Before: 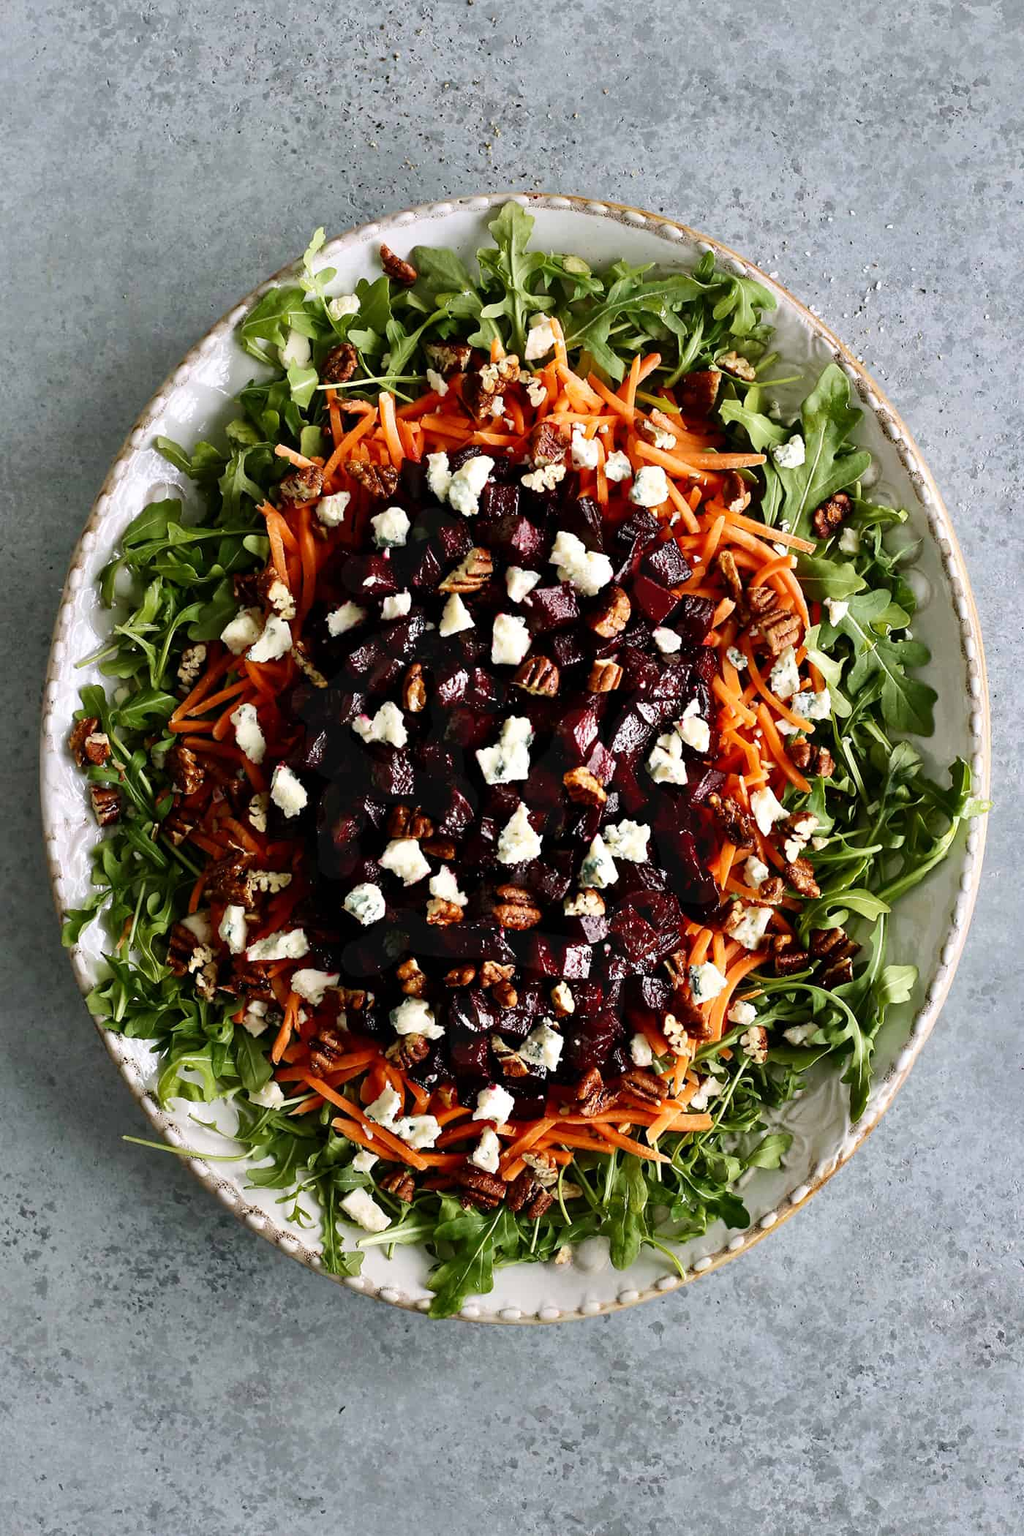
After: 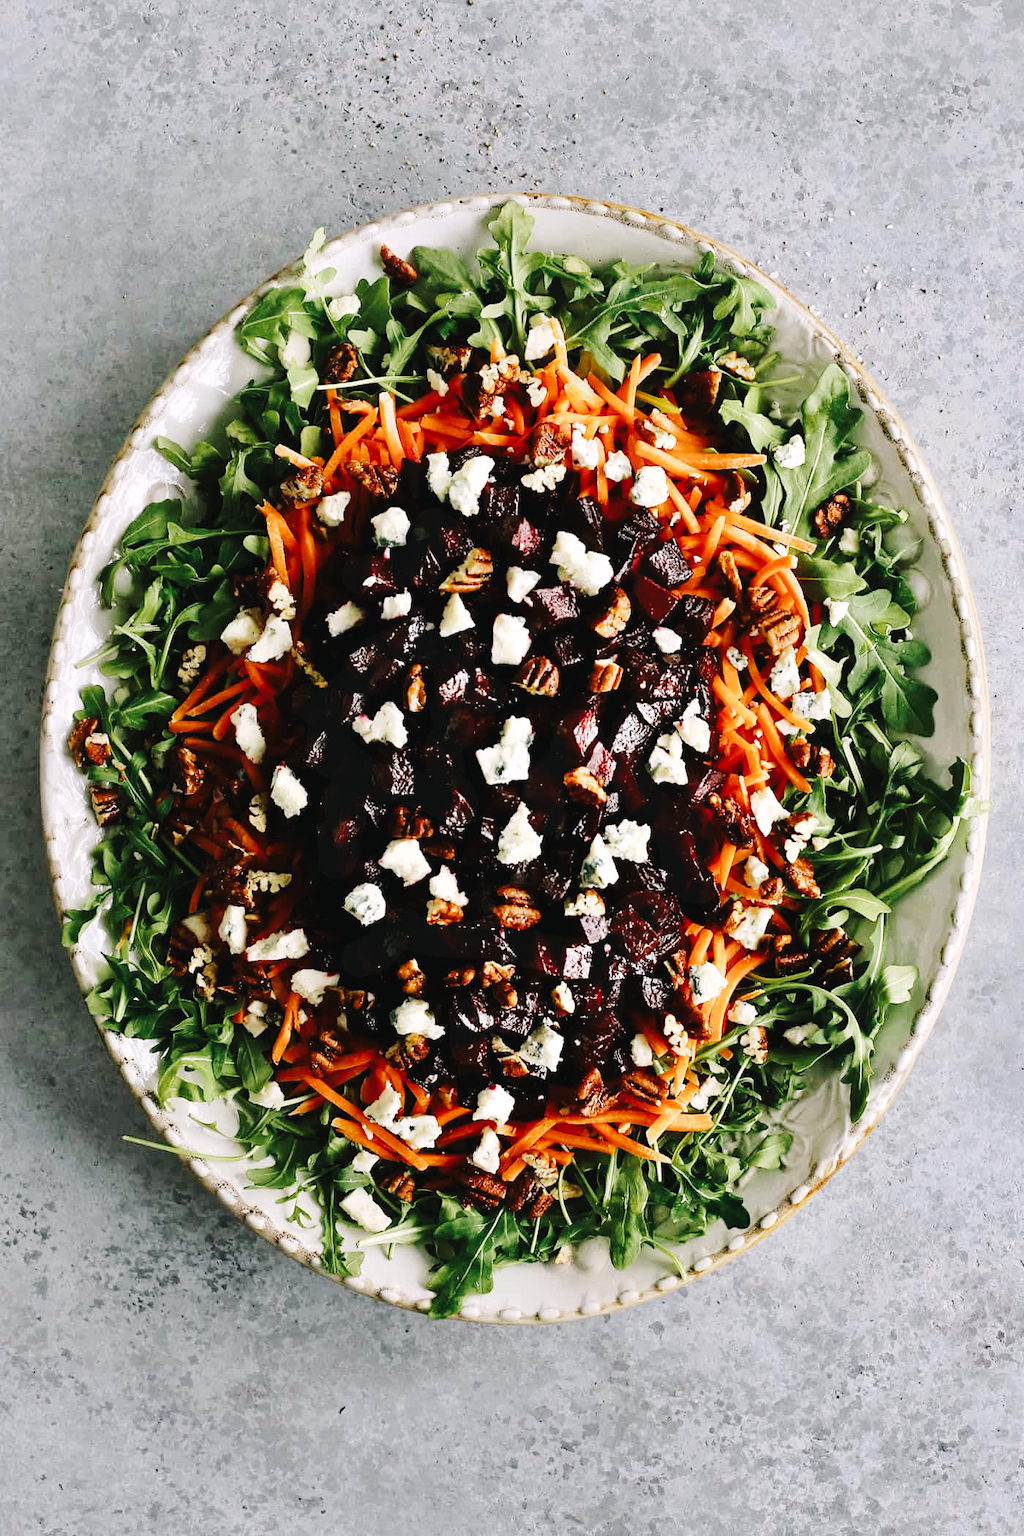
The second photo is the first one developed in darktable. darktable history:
tone curve: curves: ch0 [(0, 0) (0.003, 0.023) (0.011, 0.029) (0.025, 0.037) (0.044, 0.047) (0.069, 0.057) (0.1, 0.075) (0.136, 0.103) (0.177, 0.145) (0.224, 0.193) (0.277, 0.266) (0.335, 0.362) (0.399, 0.473) (0.468, 0.569) (0.543, 0.655) (0.623, 0.73) (0.709, 0.804) (0.801, 0.874) (0.898, 0.924) (1, 1)], preserve colors none
color look up table: target L [96.11, 94.53, 92.42, 85.78, 76.12, 70.35, 59.32, 62, 56.31, 45.79, 38.78, 22.64, 200.62, 91.06, 84.83, 77.73, 73.64, 68.21, 60.73, 55.59, 54.88, 50.63, 46.06, 38.93, 37.35, 31.21, 21.26, 18.01, 0.526, 83.05, 81.04, 61.88, 60.03, 56.92, 57.02, 69.06, 51.38, 46.41, 40.68, 30.6, 32.83, 18.31, 4.95, 77.92, 56.59, 52.61, 54.67, 36.79, 28.16], target a [-12.4, -9.945, -27.49, -32.94, -25.93, -10.01, -38.39, -12.76, -8.133, -25.31, -23.62, -19.36, 0, 1.809, -1.866, 6.75, 31.29, 32.3, 26.91, 50.4, 57.15, 34.96, -3.539, 30.47, 47.01, 3.849, 16.61, 24.1, -0.782, 6.753, 29.17, 16.44, 58.84, 3.626, 19.94, 44.26, 48.17, 47.93, 9.705, 27.43, 39.32, 23.46, 11.27, -23.08, -3.056, -21.65, -26.77, -10.66, 3.255], target b [34.14, 16.61, 34.67, 22.07, 8.691, 1.33, 30.23, 43.75, 24.74, 14.18, 23.02, 12.61, 0, 30.33, 60.13, 3.947, 11.81, 37.87, 50.02, 52.34, 24.14, 28.8, 37.98, 40.2, 41.5, 4.488, 30.55, 10.41, -0.154, -21.2, -19.98, -49.09, -15.21, -6.804, -23, -36.63, -29.21, -6.42, -57.91, -11.48, -59.58, -40.42, -18.16, -20.94, -39.66, -29.4, -0.425, -15.18, -28.51], num patches 49
